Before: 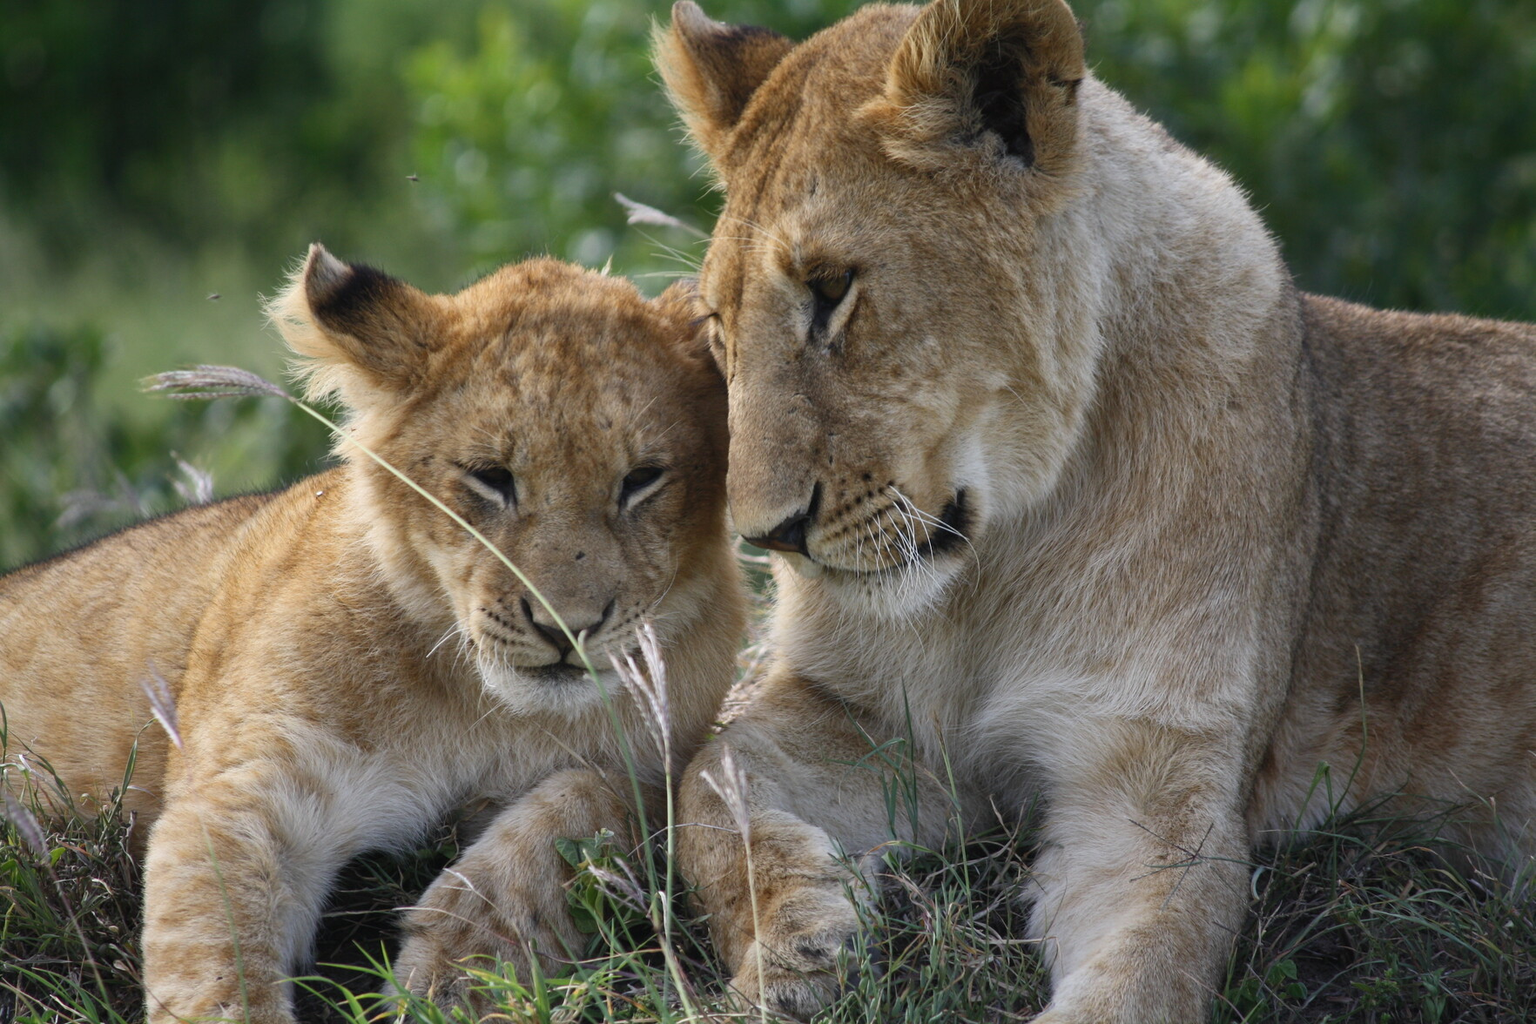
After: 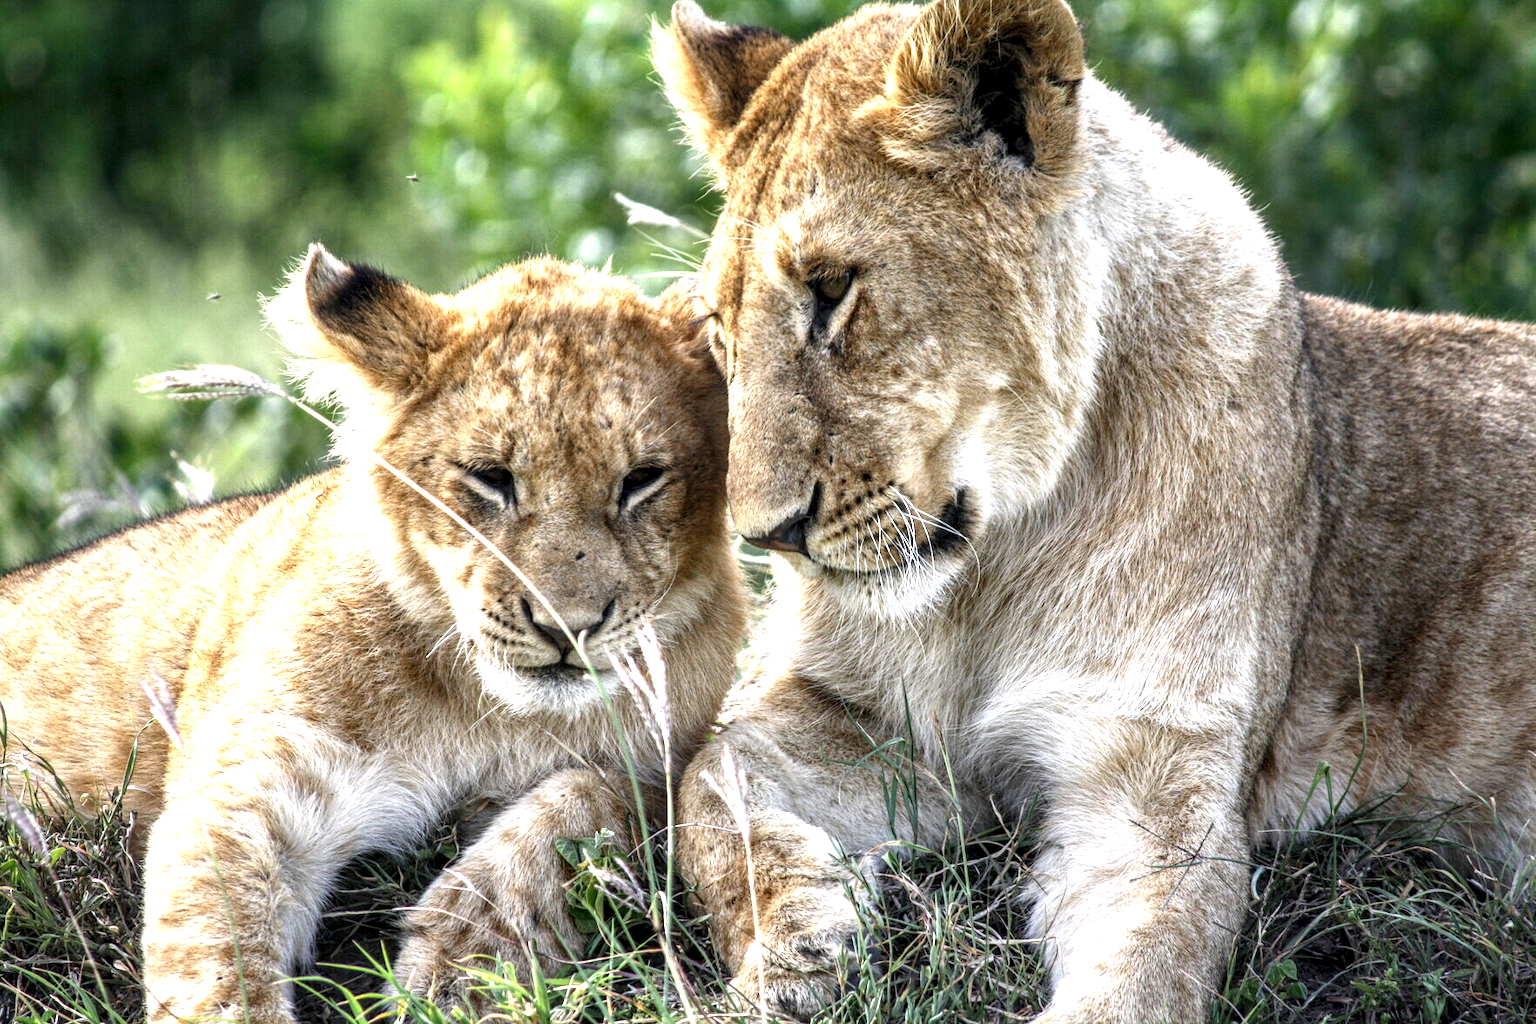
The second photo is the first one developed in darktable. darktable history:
local contrast: highlights 0%, shadows 0%, detail 182%
exposure: black level correction 0.001, exposure 1.3 EV, compensate highlight preservation false
